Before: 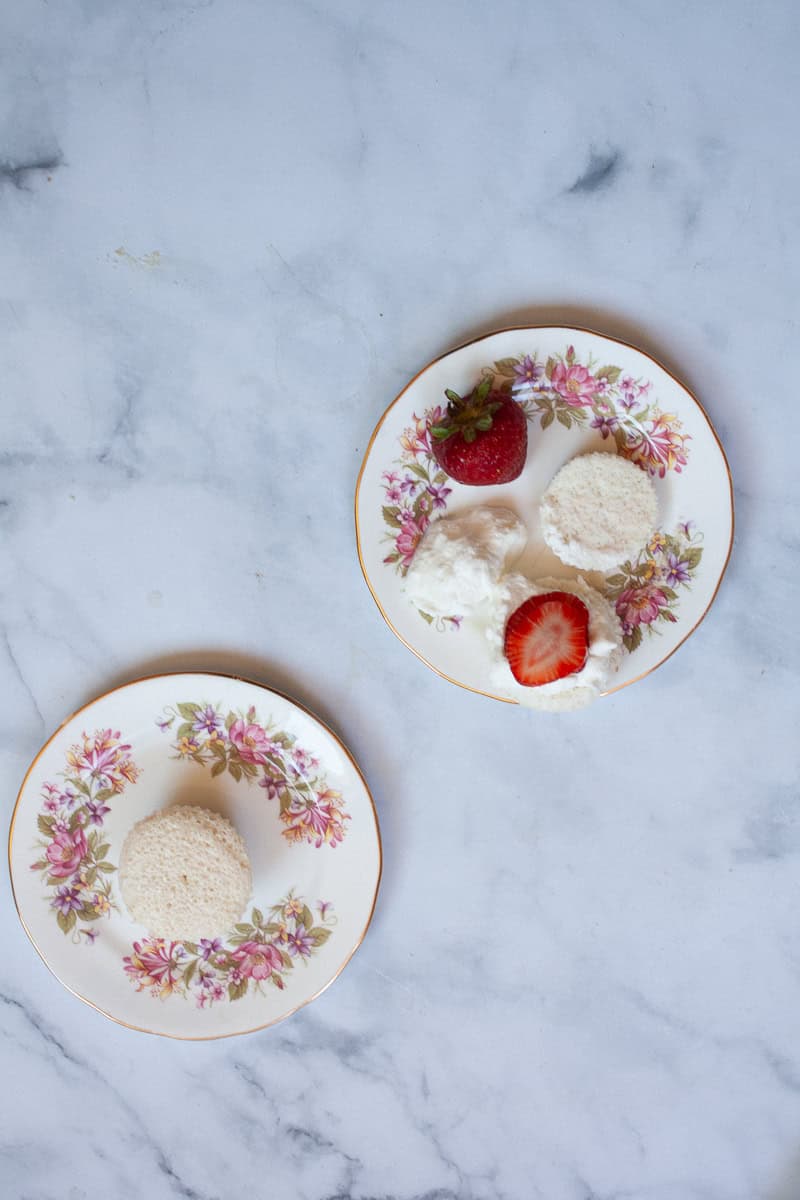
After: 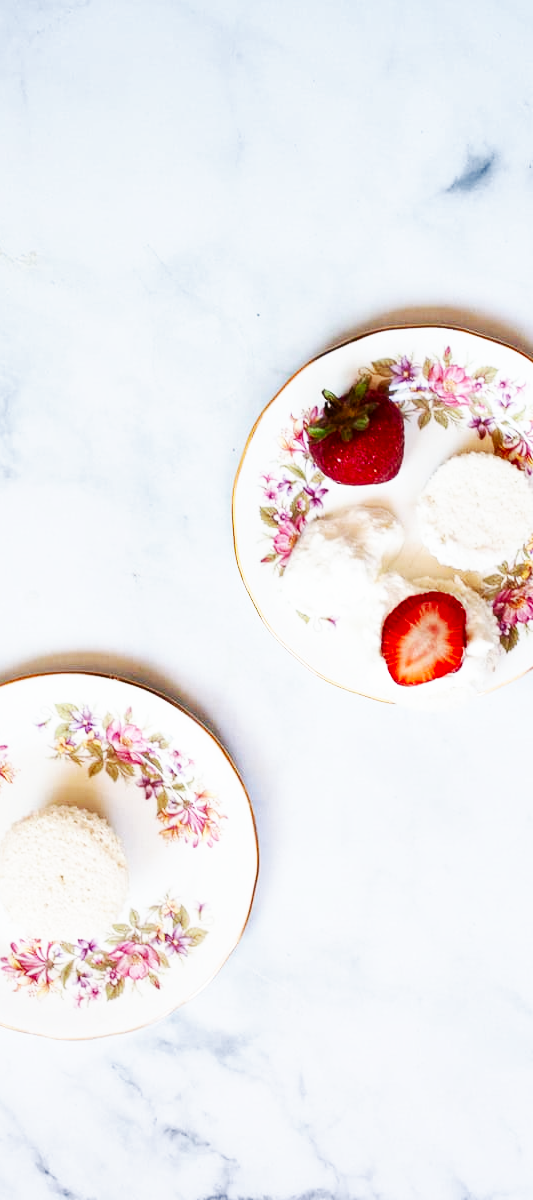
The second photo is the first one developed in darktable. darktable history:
shadows and highlights: shadows 37.27, highlights -28.18, soften with gaussian
crop and rotate: left 15.446%, right 17.836%
base curve: curves: ch0 [(0, 0) (0.007, 0.004) (0.027, 0.03) (0.046, 0.07) (0.207, 0.54) (0.442, 0.872) (0.673, 0.972) (1, 1)], preserve colors none
